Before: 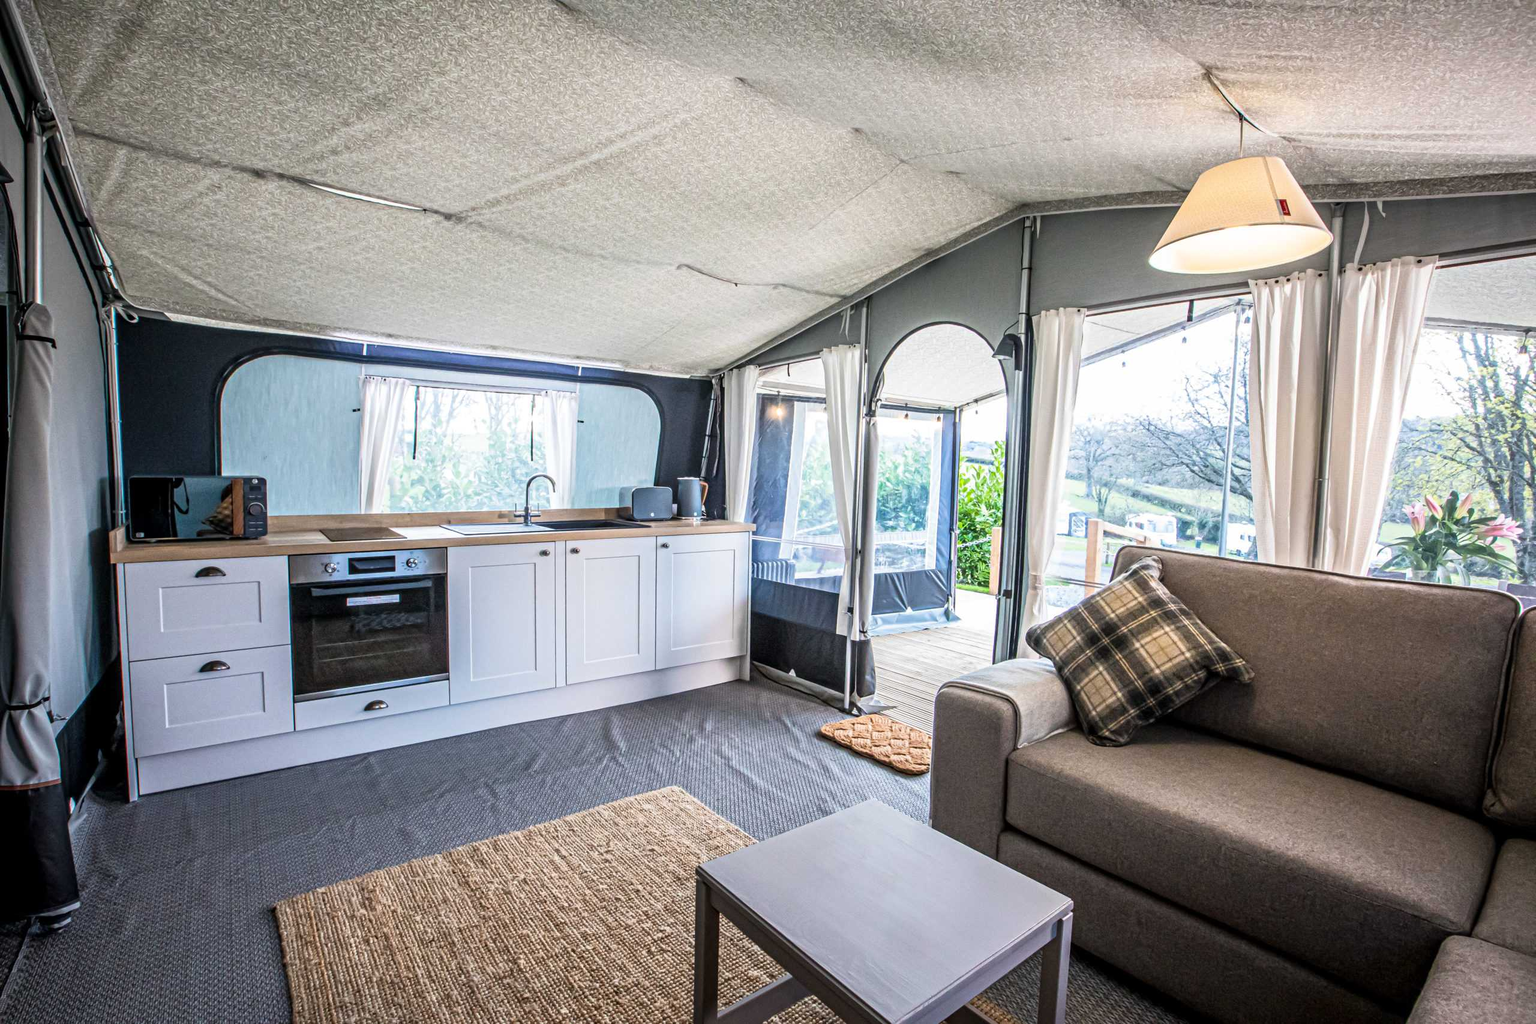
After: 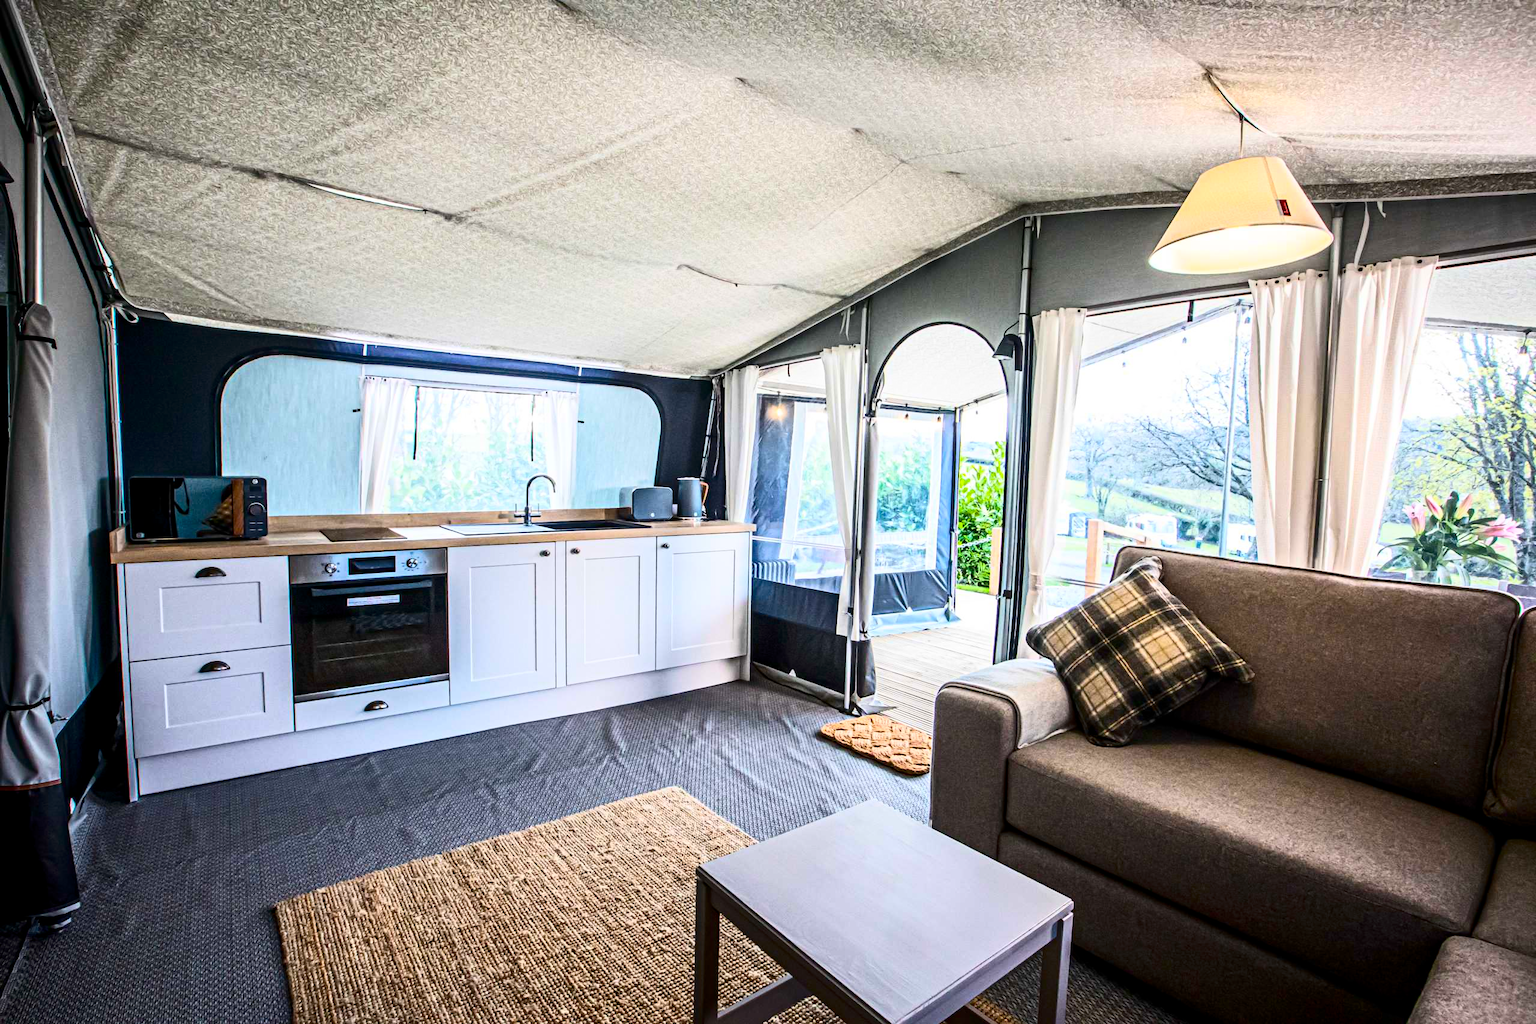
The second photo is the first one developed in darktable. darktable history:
color balance rgb: perceptual saturation grading › global saturation 25%, global vibrance 20%
contrast brightness saturation: contrast 0.28
exposure: black level correction 0.001, compensate highlight preservation false
